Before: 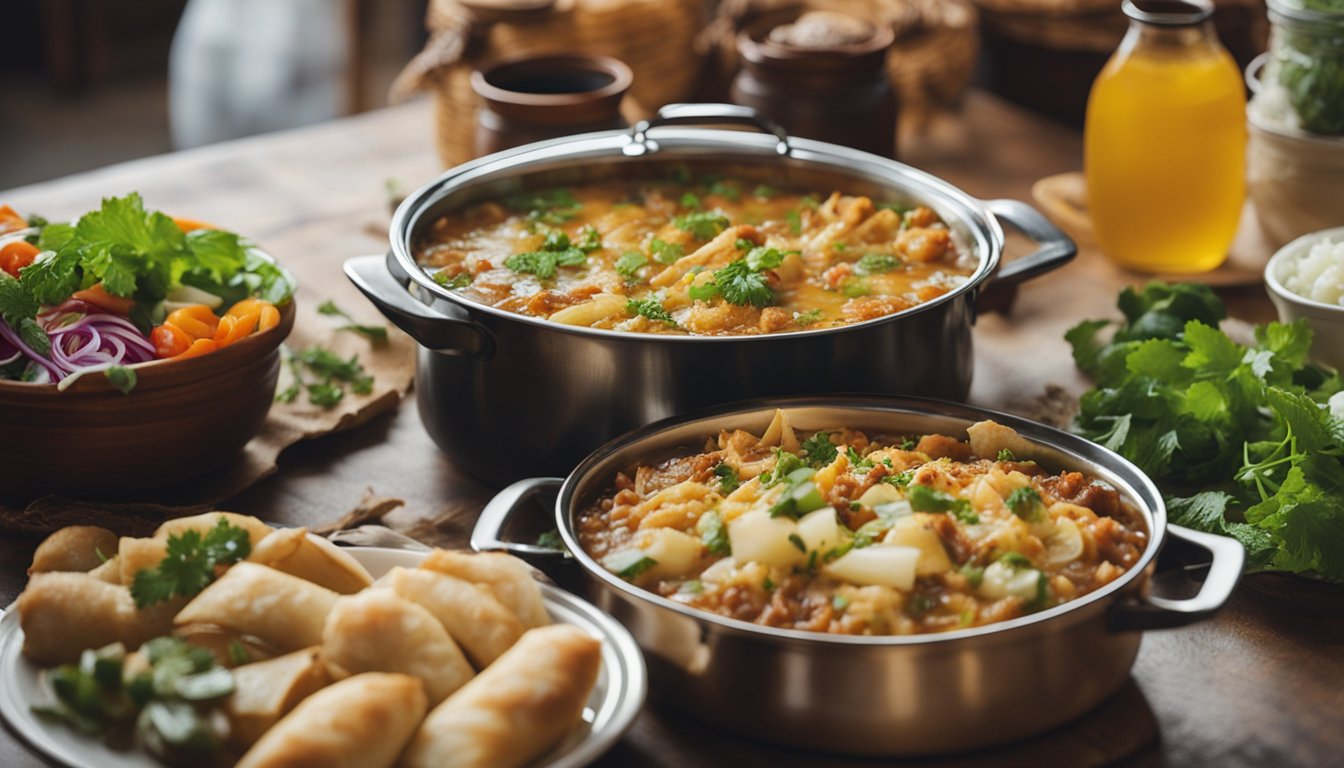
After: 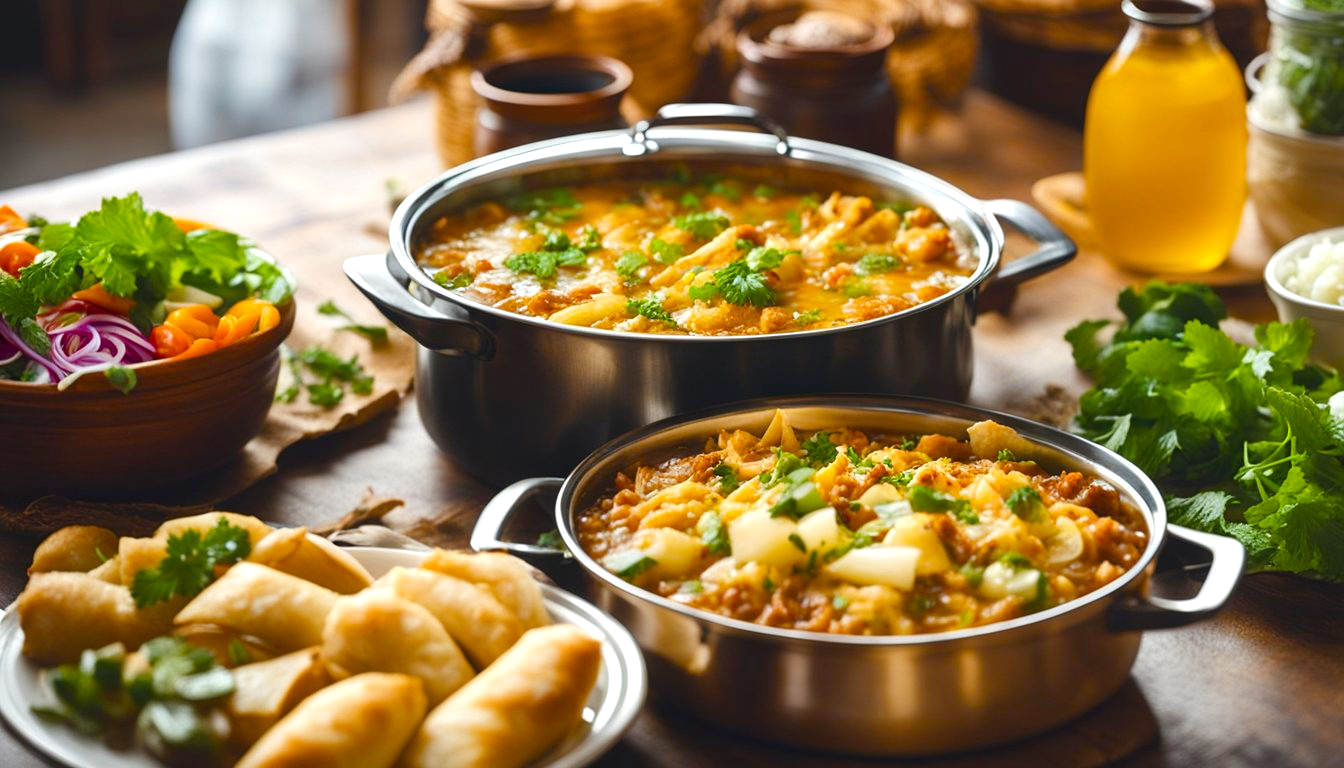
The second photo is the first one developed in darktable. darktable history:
exposure: black level correction 0.001, exposure 0.5 EV, compensate exposure bias true, compensate highlight preservation false
color balance rgb: perceptual saturation grading › global saturation 20%, perceptual saturation grading › highlights 2.68%, perceptual saturation grading › shadows 50%
